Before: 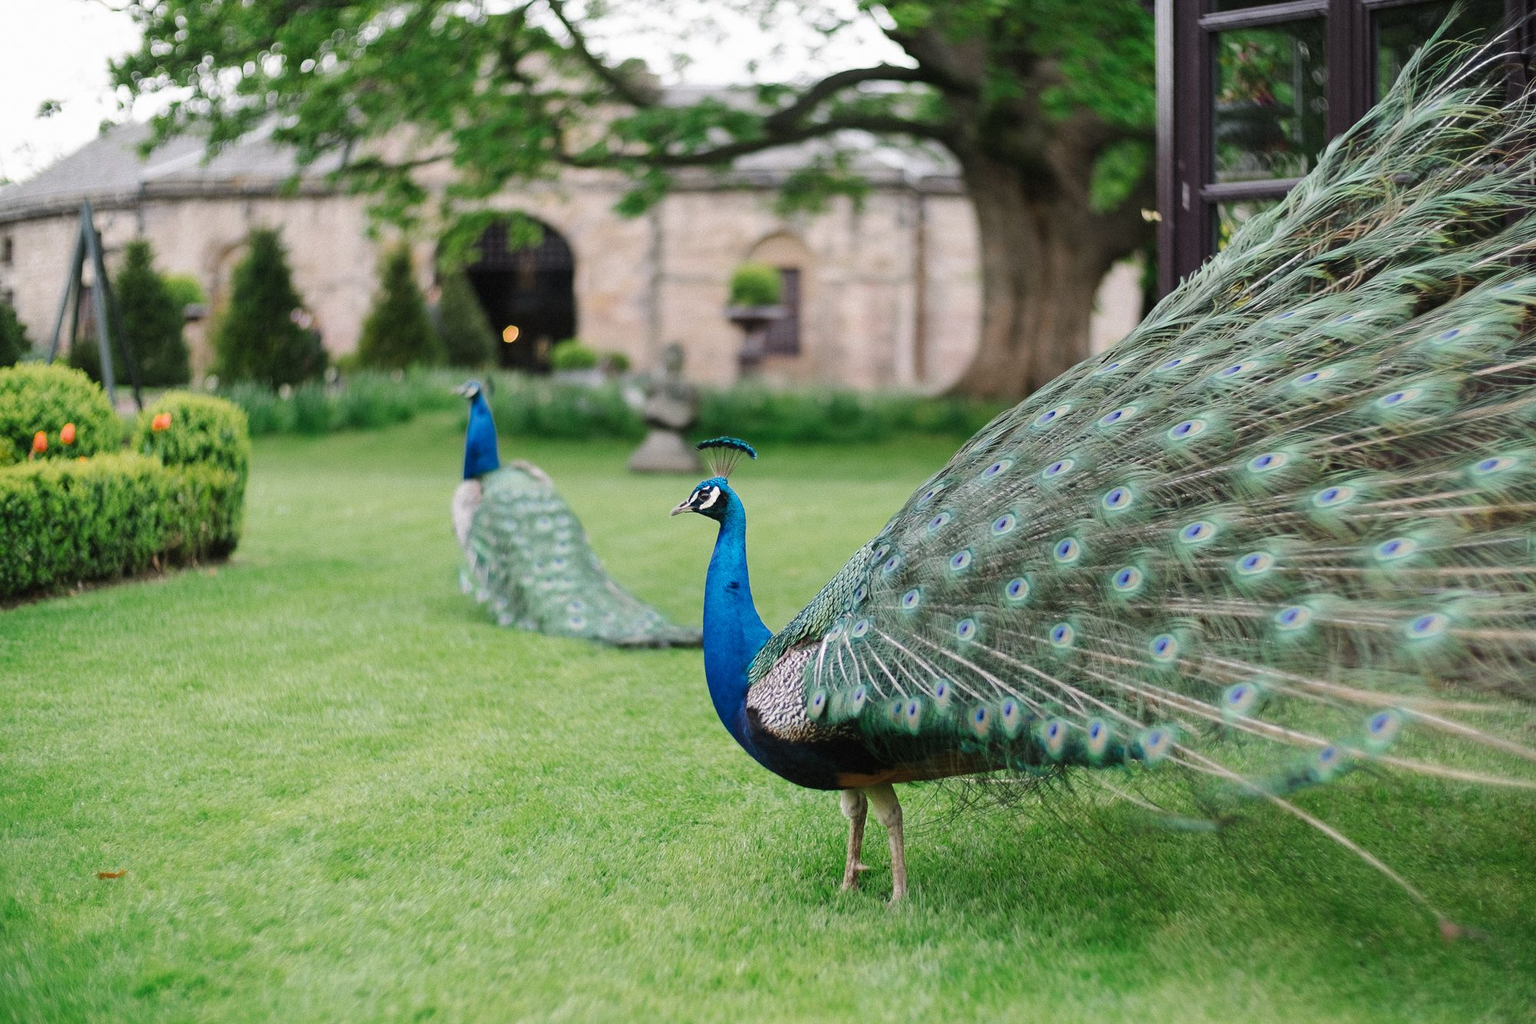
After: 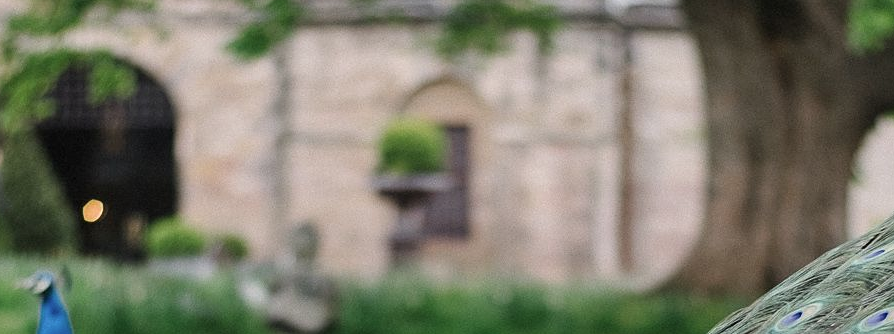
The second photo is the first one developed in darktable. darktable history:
shadows and highlights: low approximation 0.01, soften with gaussian
crop: left 28.64%, top 16.832%, right 26.637%, bottom 58.055%
sharpen: amount 0.2
contrast brightness saturation: saturation -0.1
